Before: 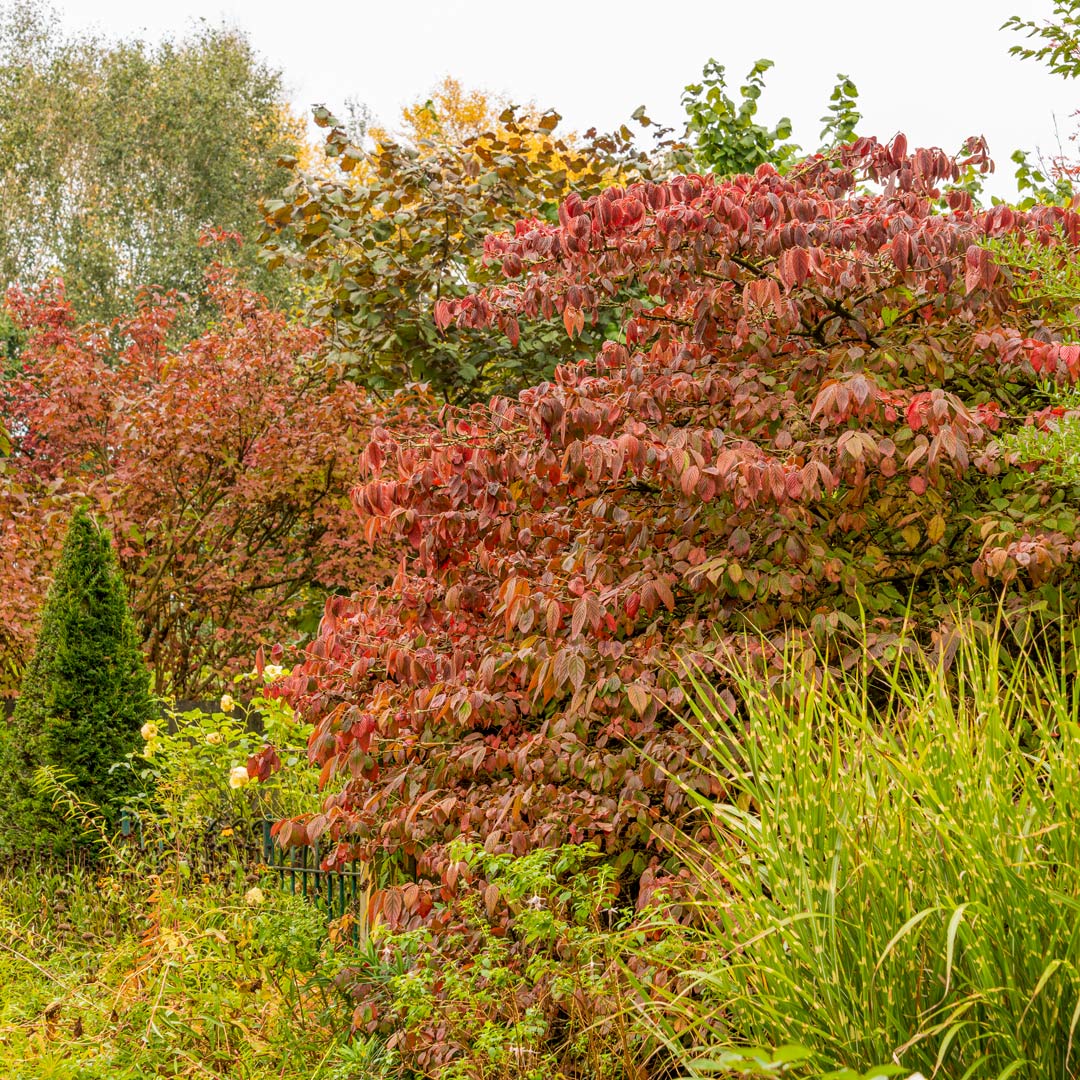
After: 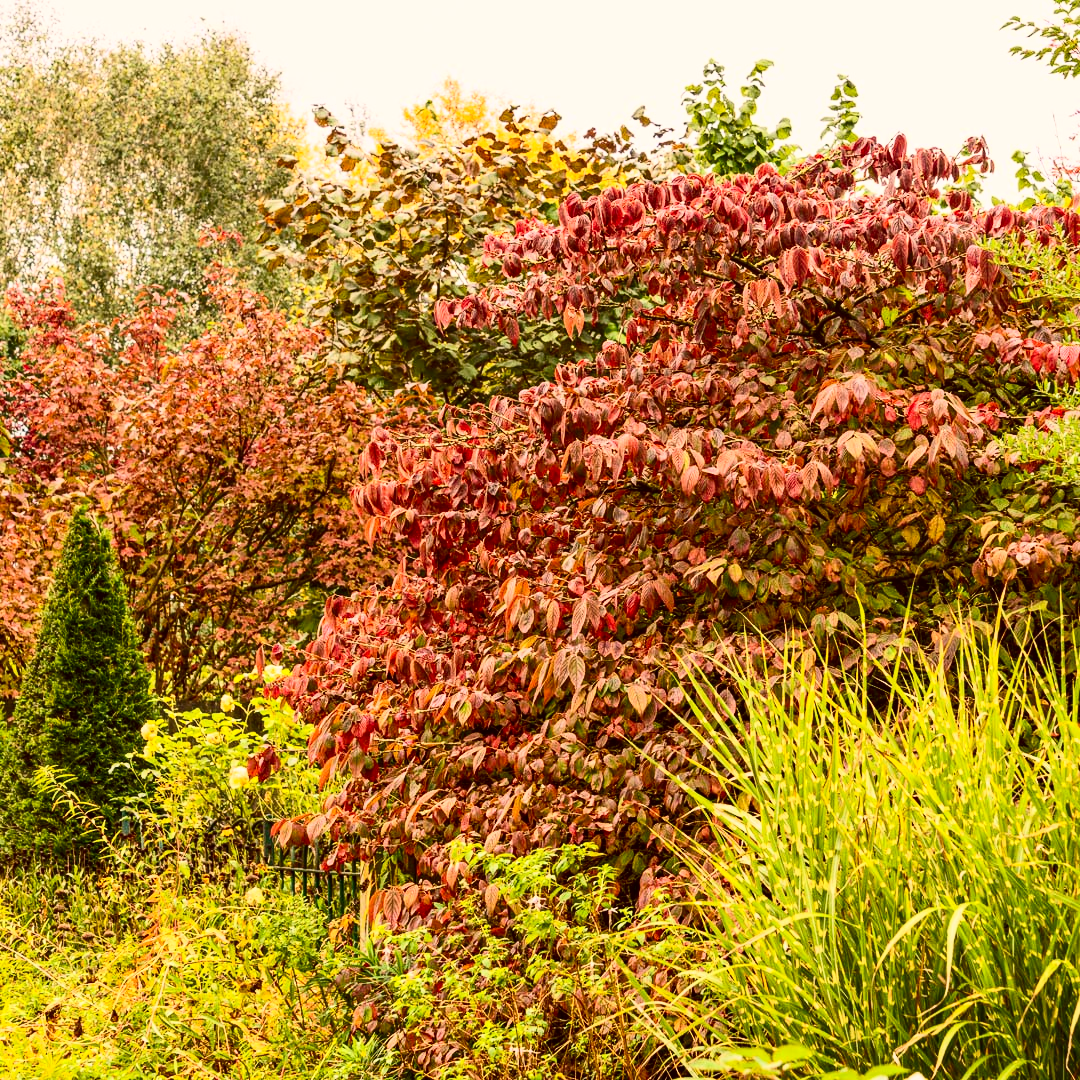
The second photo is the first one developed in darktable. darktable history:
contrast brightness saturation: contrast 0.396, brightness 0.097, saturation 0.206
color correction: highlights a* 6.12, highlights b* 8.15, shadows a* 6.32, shadows b* 7.04, saturation 0.932
